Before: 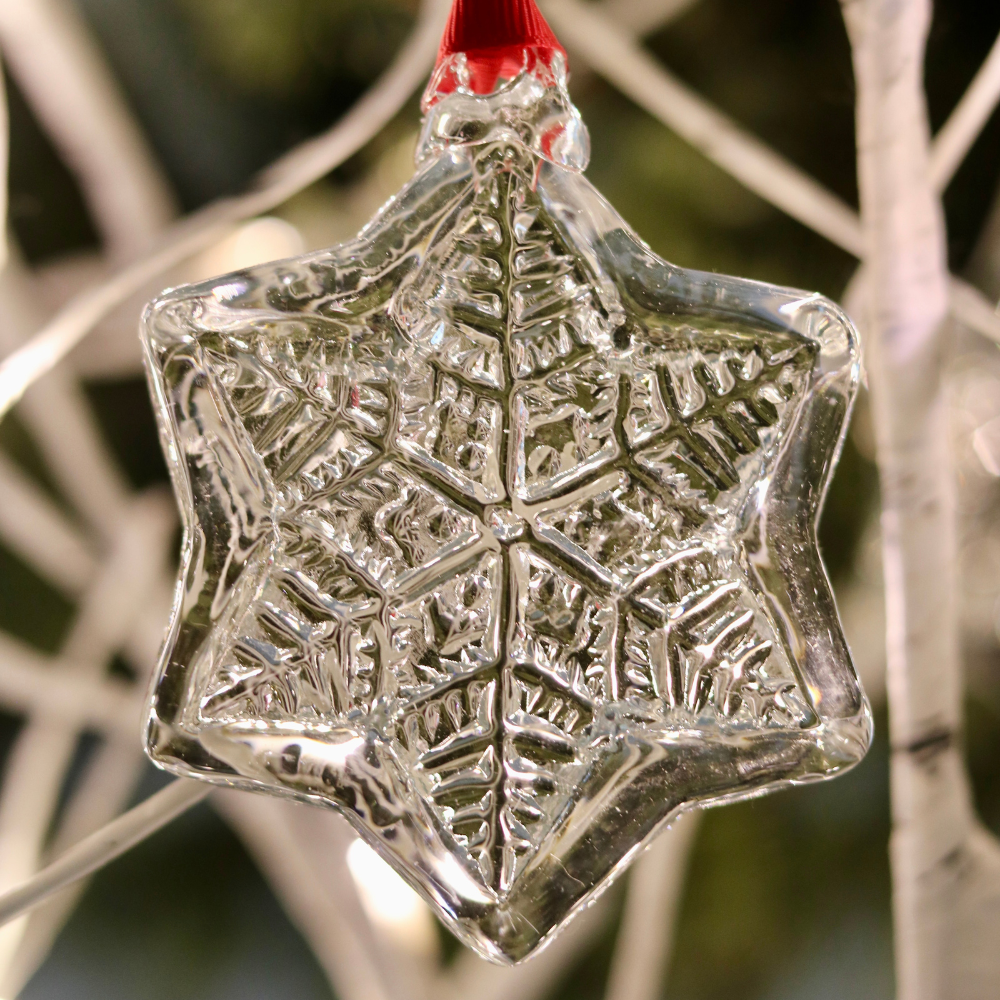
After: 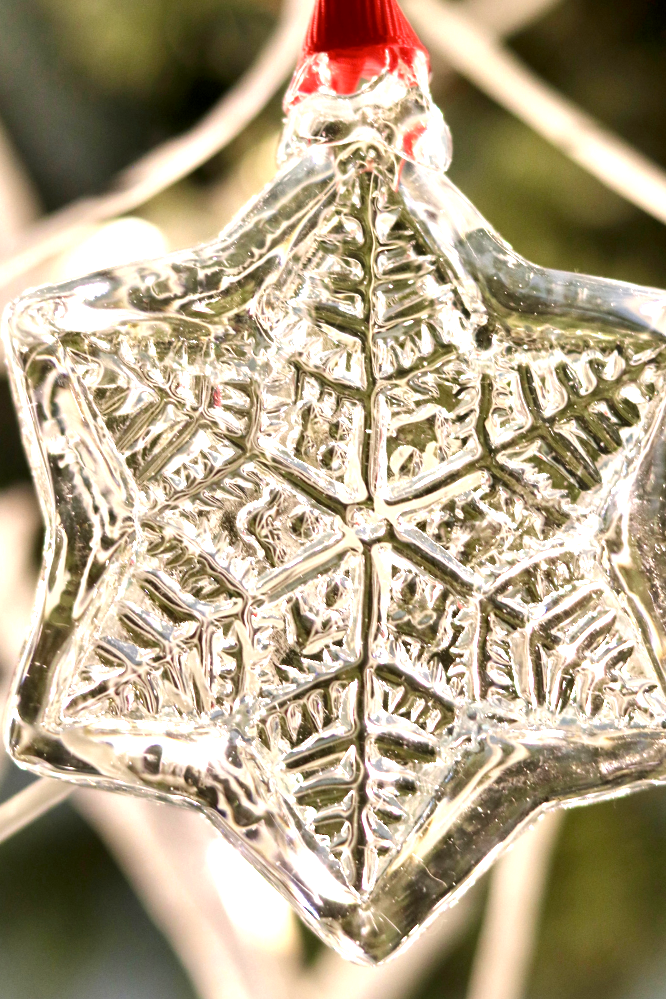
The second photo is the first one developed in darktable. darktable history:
crop and rotate: left 13.832%, right 19.536%
exposure: black level correction 0.001, exposure 1.051 EV, compensate exposure bias true, compensate highlight preservation false
local contrast: mode bilateral grid, contrast 19, coarseness 99, detail 150%, midtone range 0.2
contrast brightness saturation: saturation -0.054
